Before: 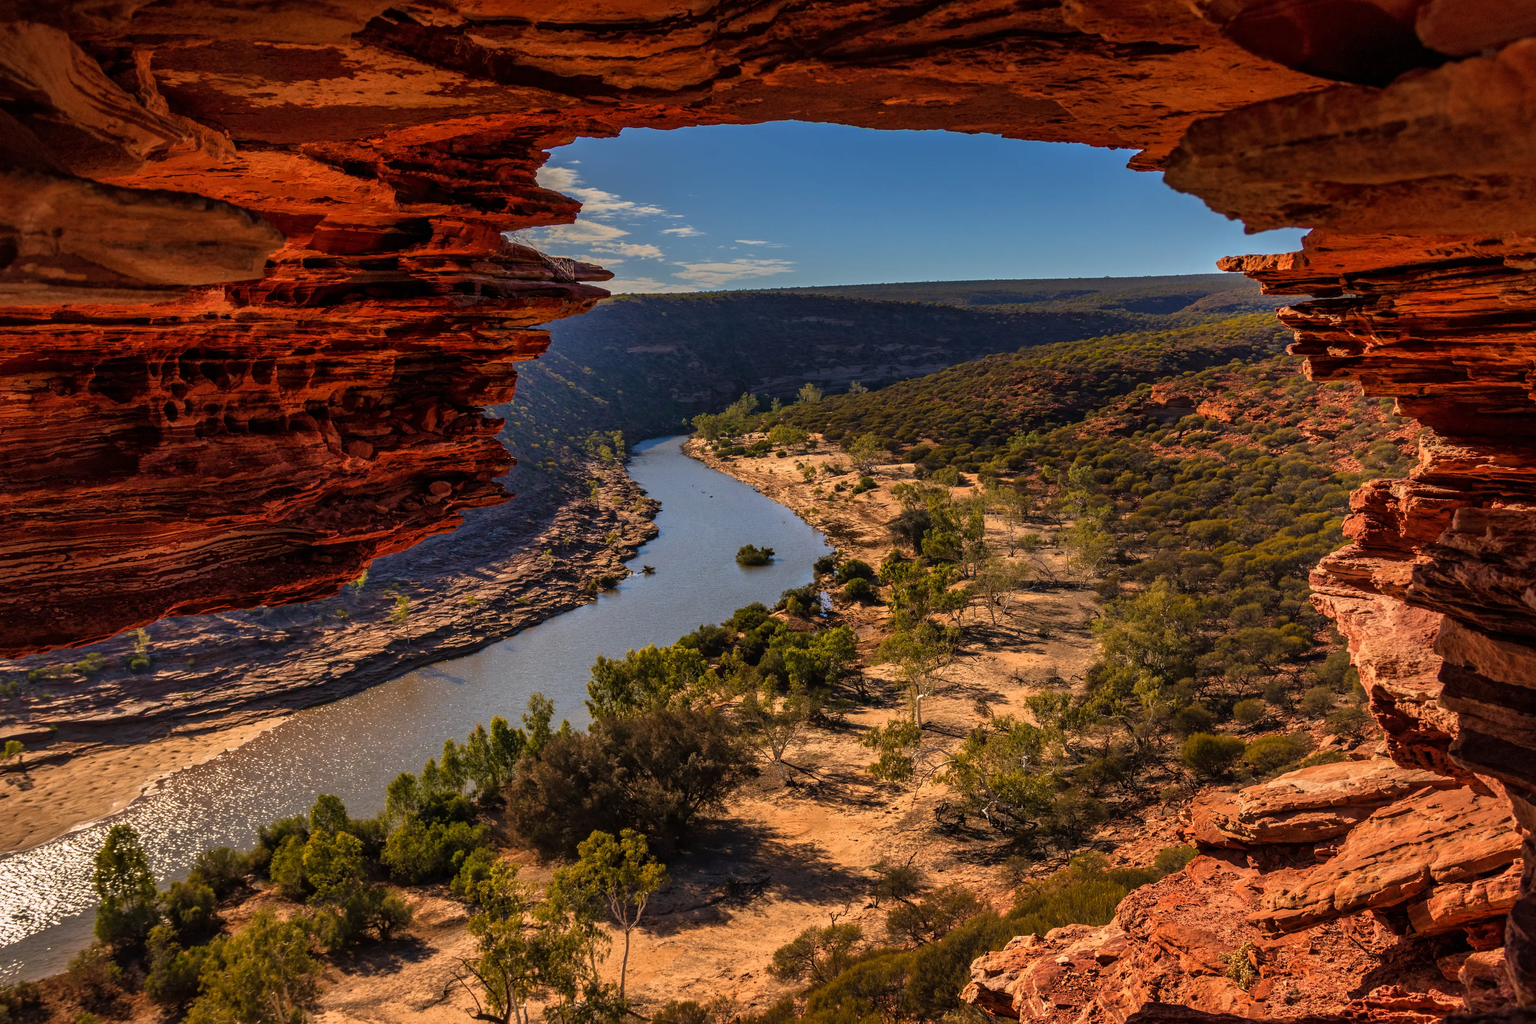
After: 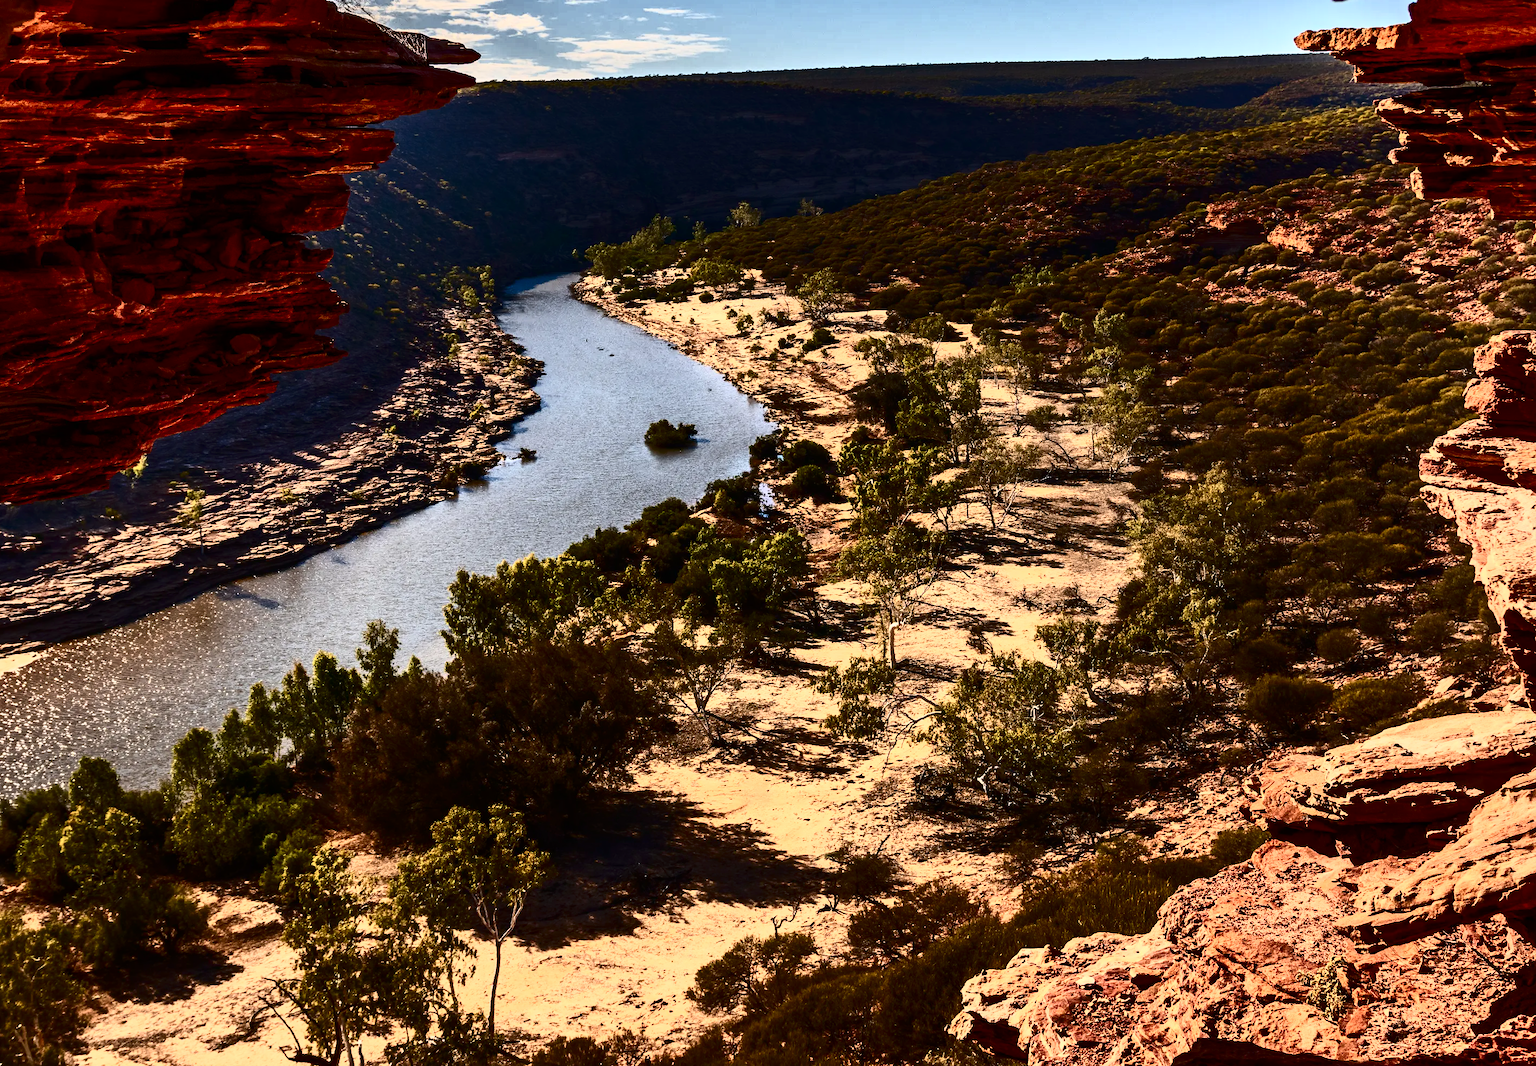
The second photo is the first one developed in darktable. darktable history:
crop: left 16.871%, top 22.857%, right 9.116%
contrast brightness saturation: contrast 0.93, brightness 0.2
